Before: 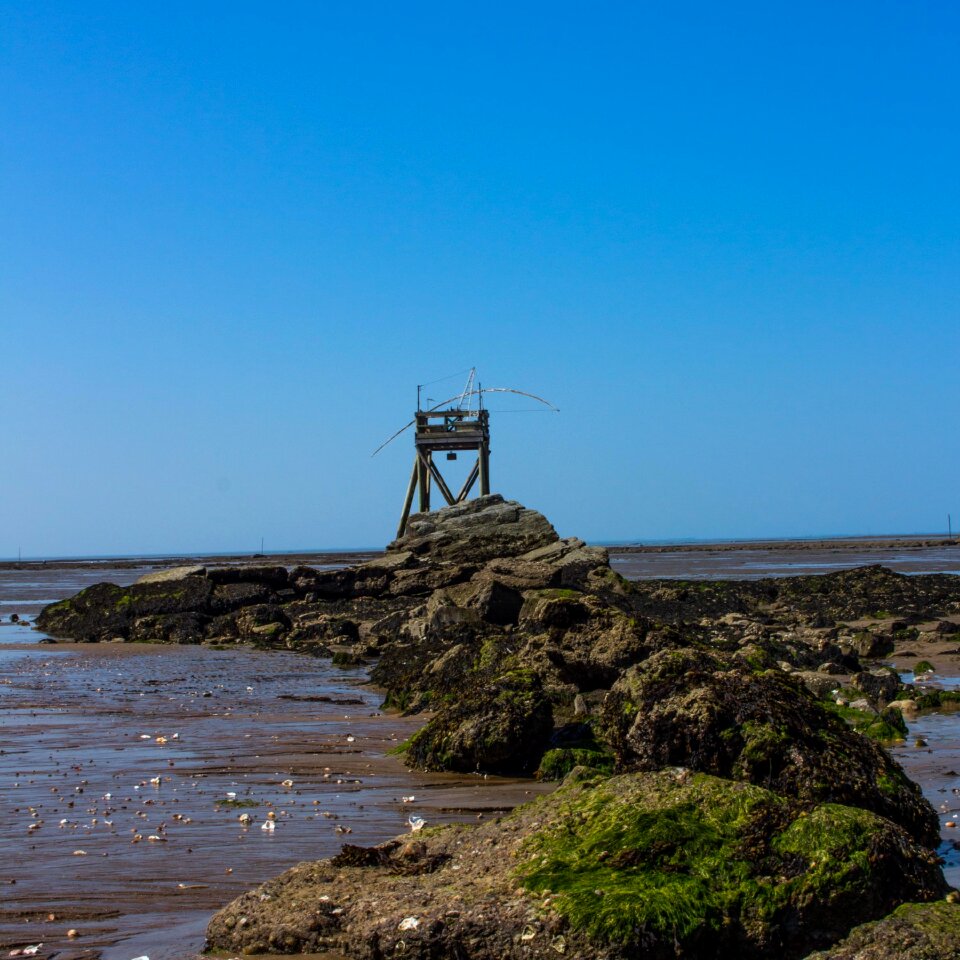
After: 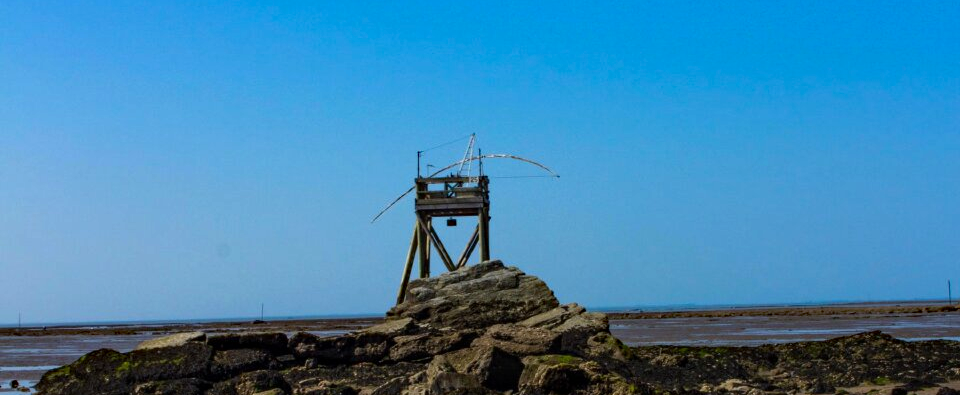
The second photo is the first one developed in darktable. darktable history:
haze removal: strength 0.276, distance 0.244, compatibility mode true, adaptive false
crop and rotate: top 24.429%, bottom 34.418%
